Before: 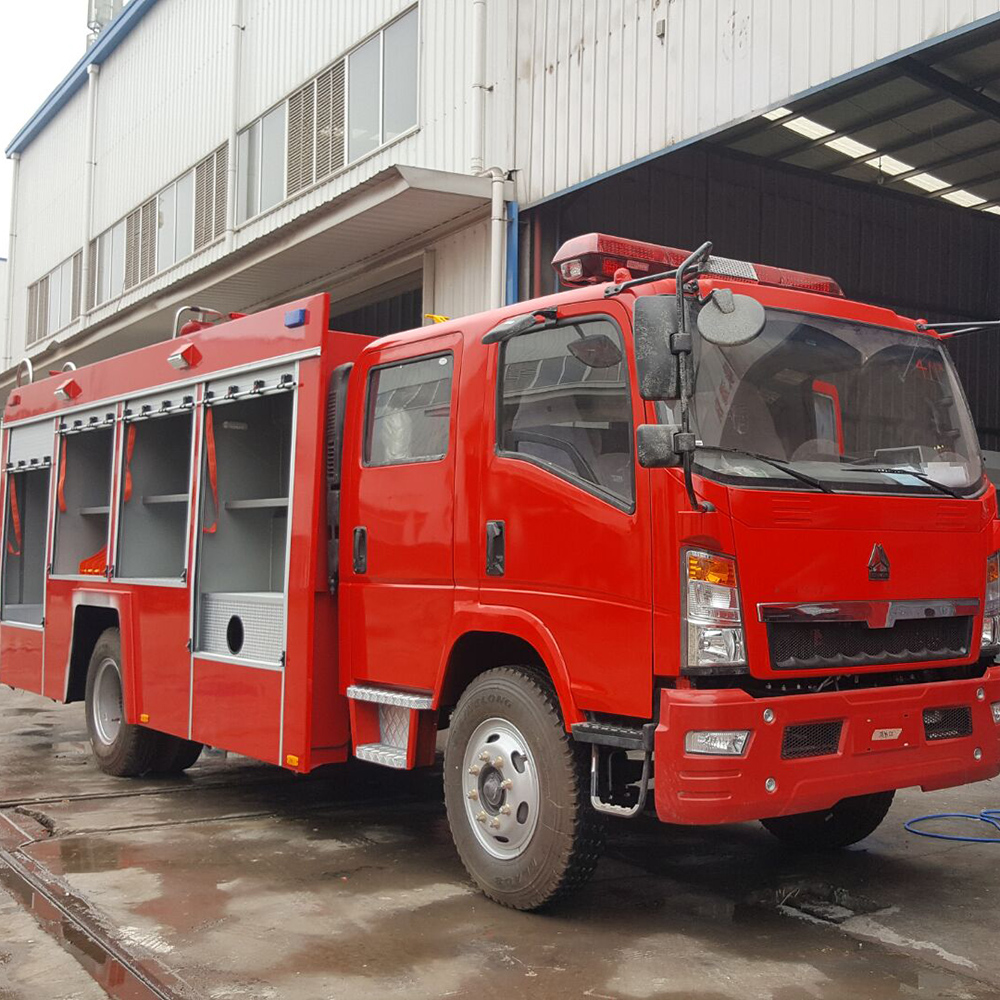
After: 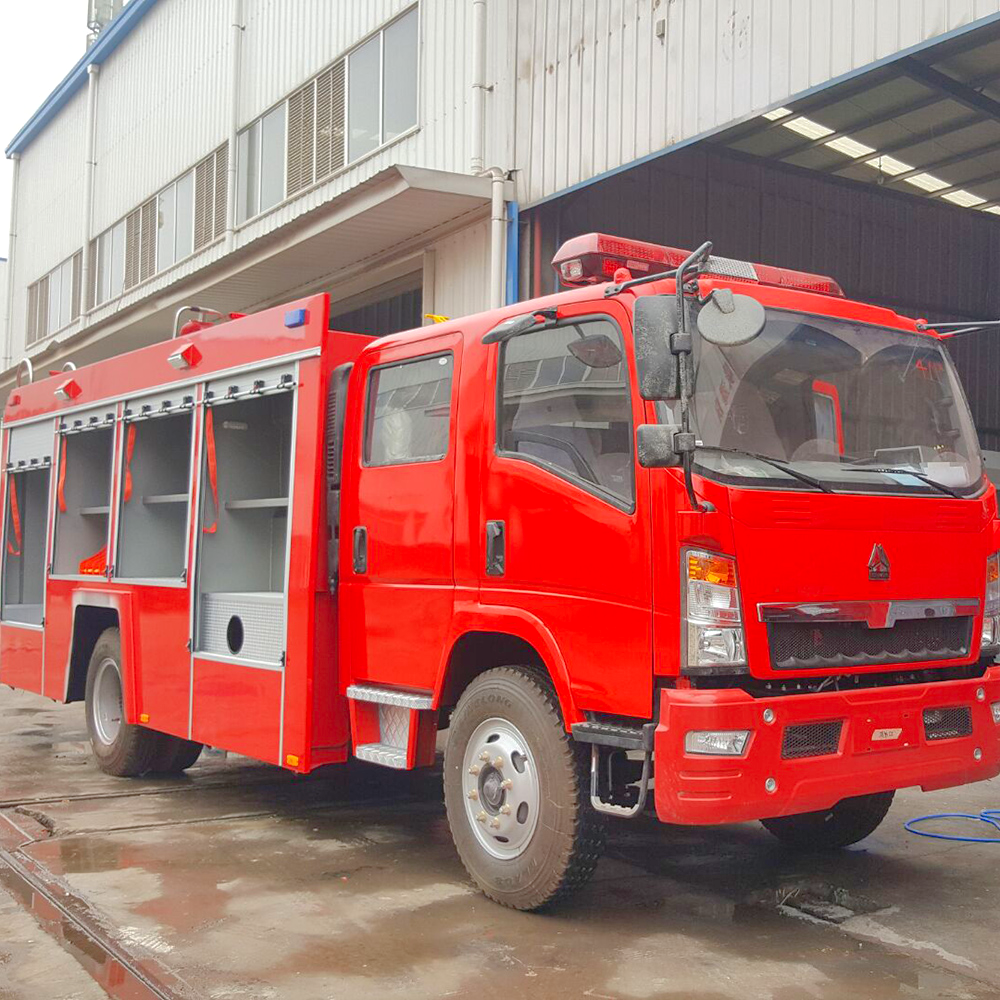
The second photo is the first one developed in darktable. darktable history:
base curve: preserve colors none
levels: levels [0, 0.43, 0.984]
contrast equalizer: y [[0.5 ×6], [0.5 ×6], [0.5, 0.5, 0.501, 0.545, 0.707, 0.863], [0 ×6], [0 ×6]]
shadows and highlights: on, module defaults
